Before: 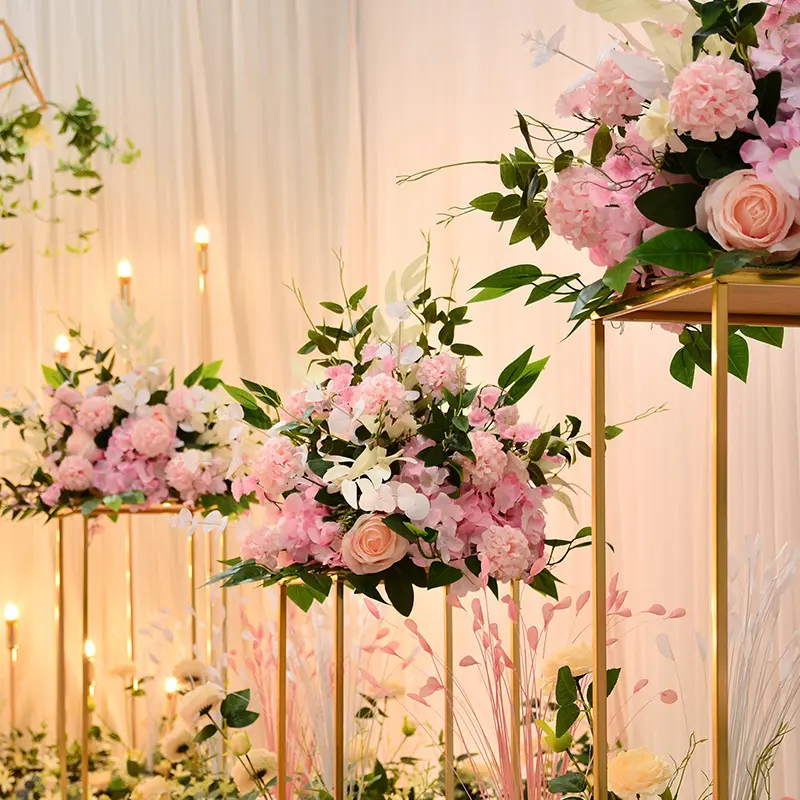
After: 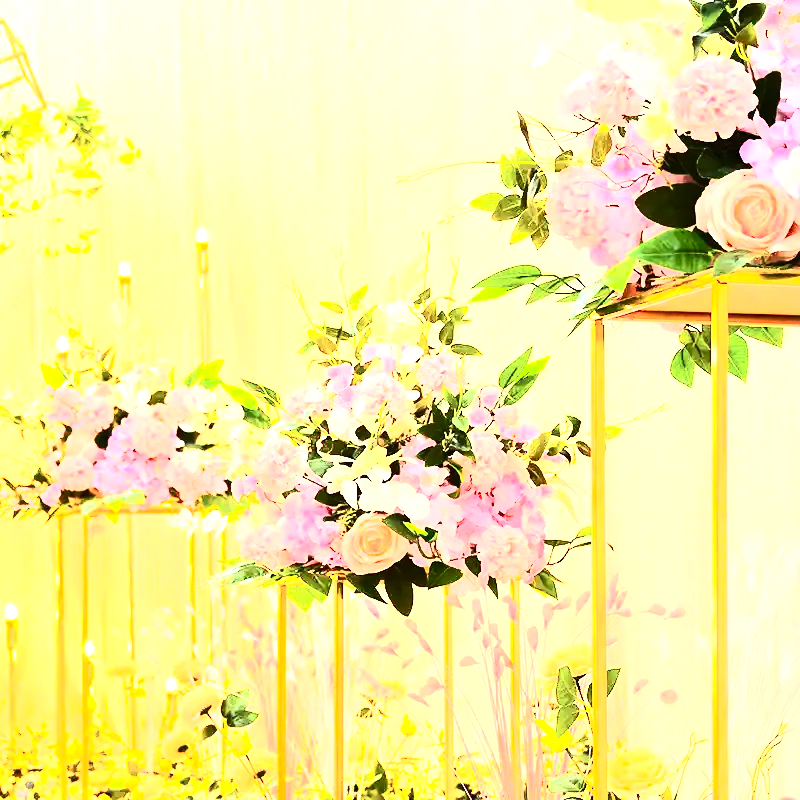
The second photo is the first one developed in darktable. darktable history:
contrast brightness saturation: contrast 0.609, brightness 0.323, saturation 0.149
tone equalizer: -8 EV -1.11 EV, -7 EV -1 EV, -6 EV -0.84 EV, -5 EV -0.585 EV, -3 EV 0.591 EV, -2 EV 0.873 EV, -1 EV 1 EV, +0 EV 1.06 EV
exposure: black level correction 0, exposure 1.371 EV, compensate exposure bias true, compensate highlight preservation false
